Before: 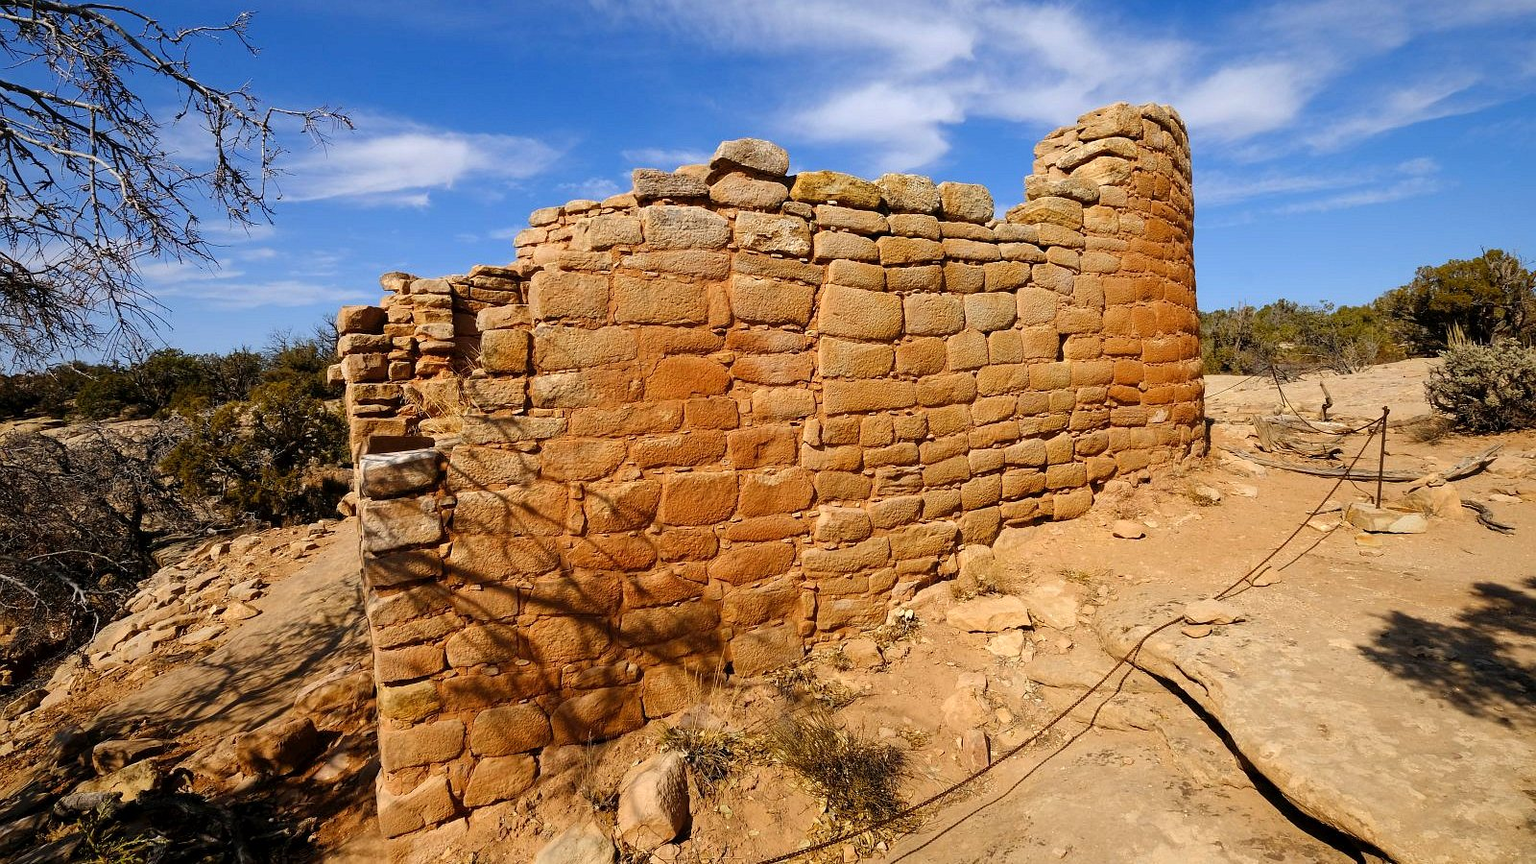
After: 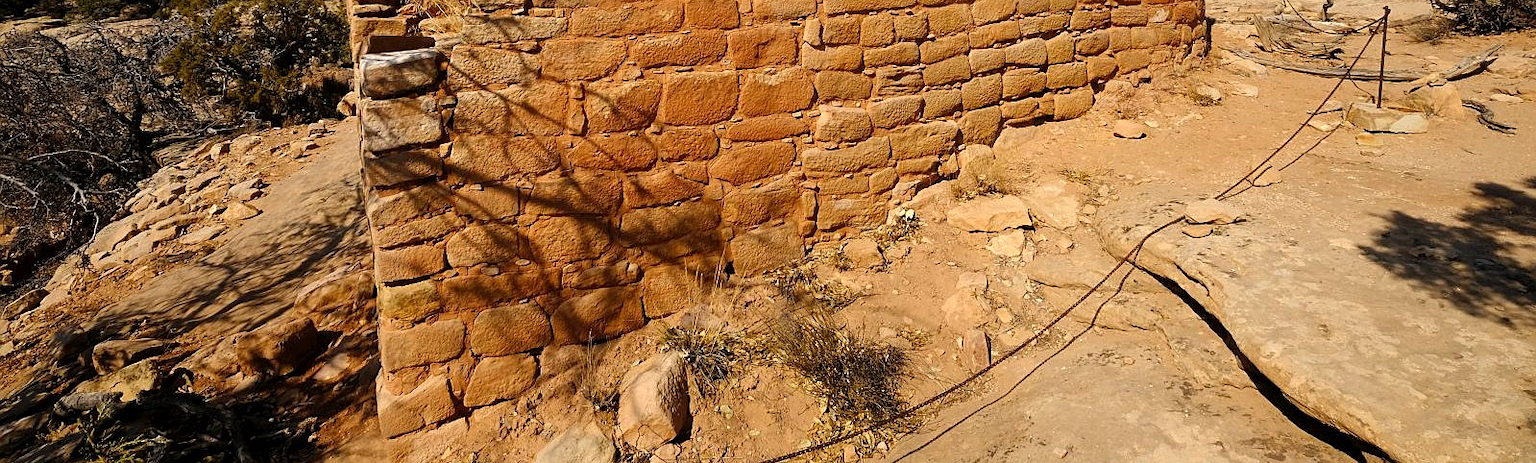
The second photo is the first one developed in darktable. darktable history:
crop and rotate: top 46.401%, right 0.009%
sharpen: amount 0.217
